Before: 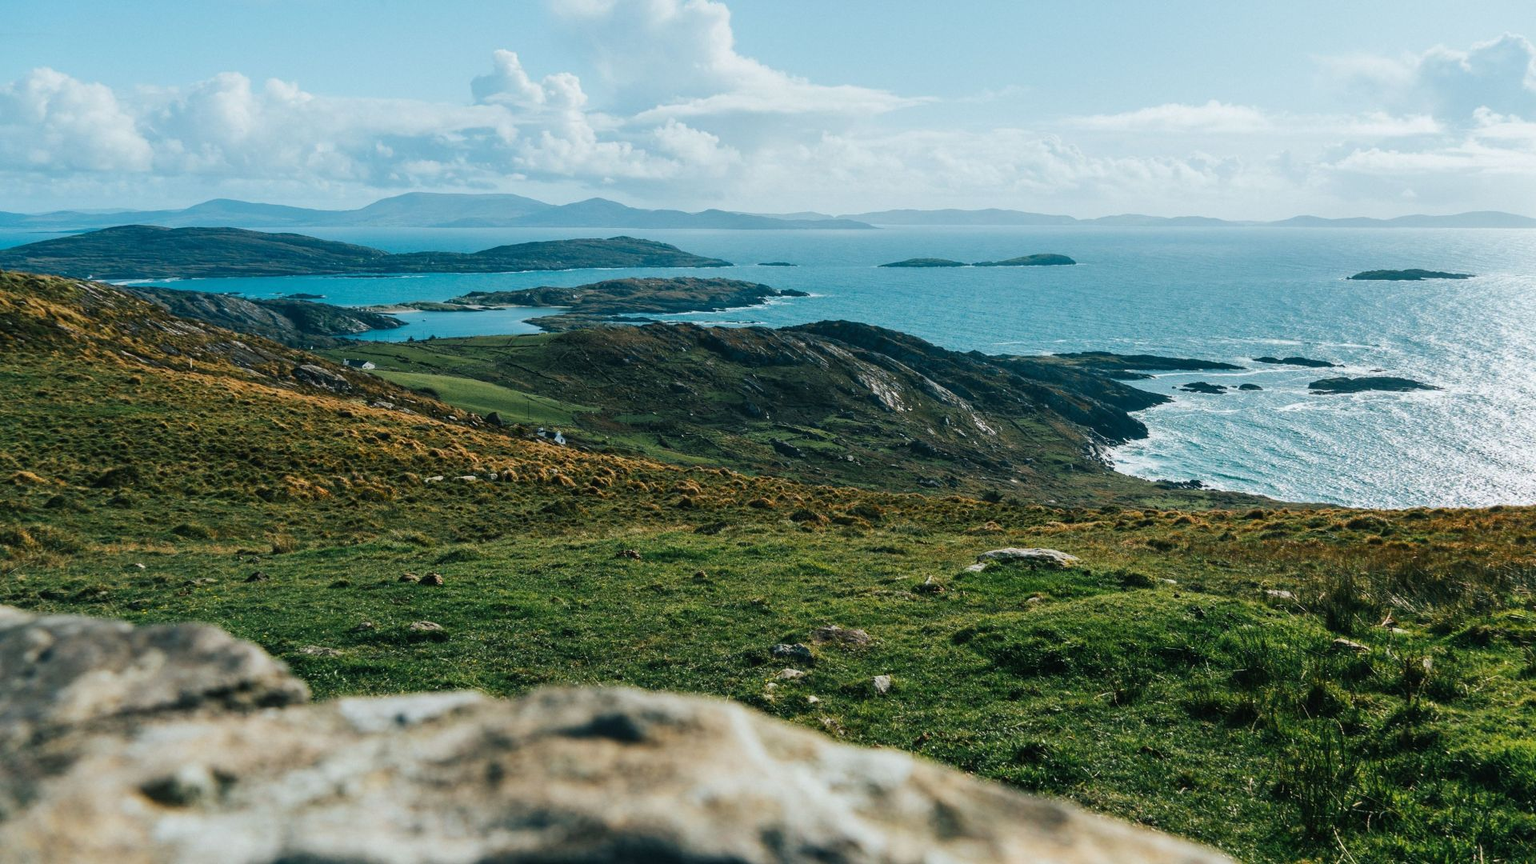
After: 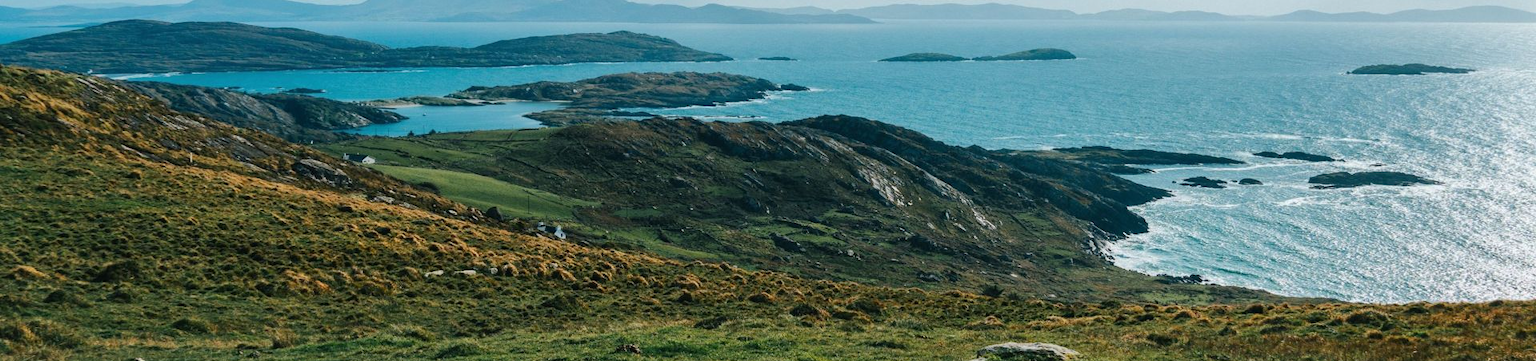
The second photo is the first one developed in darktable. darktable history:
shadows and highlights: shadows 10, white point adjustment 1, highlights -40
crop and rotate: top 23.84%, bottom 34.294%
